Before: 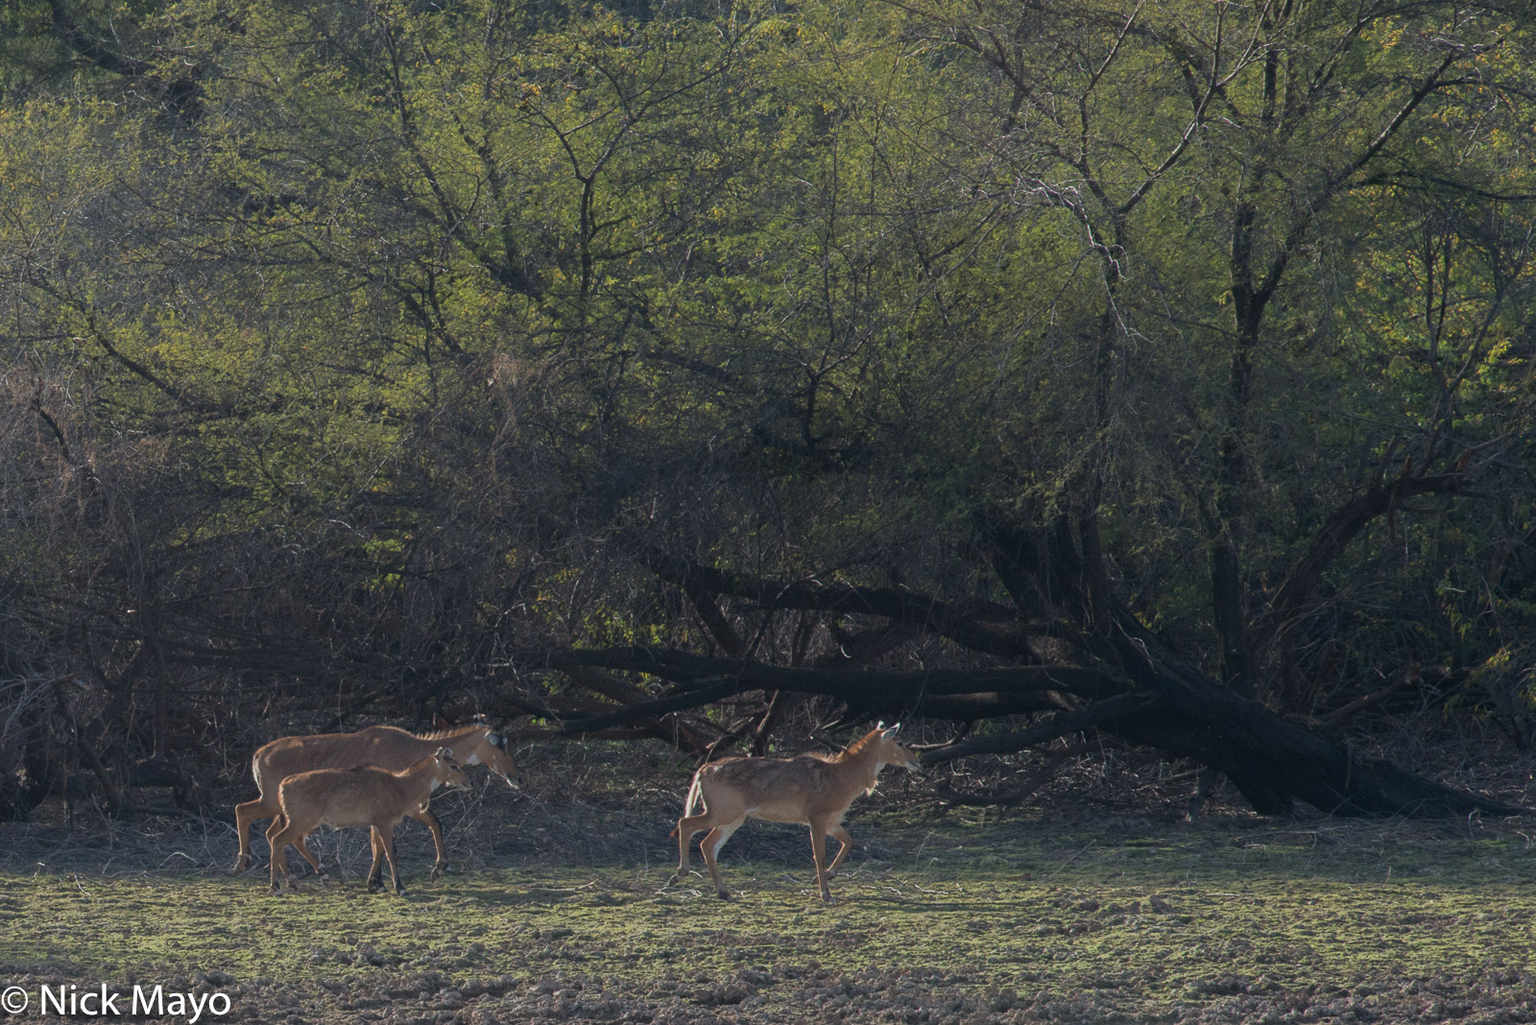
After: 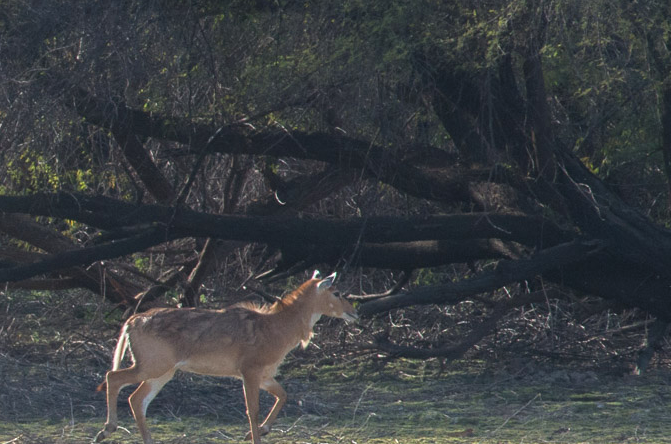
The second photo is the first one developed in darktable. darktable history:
crop: left 37.566%, top 45.042%, right 20.493%, bottom 13.375%
exposure: black level correction -0.002, exposure 0.545 EV, compensate highlight preservation false
